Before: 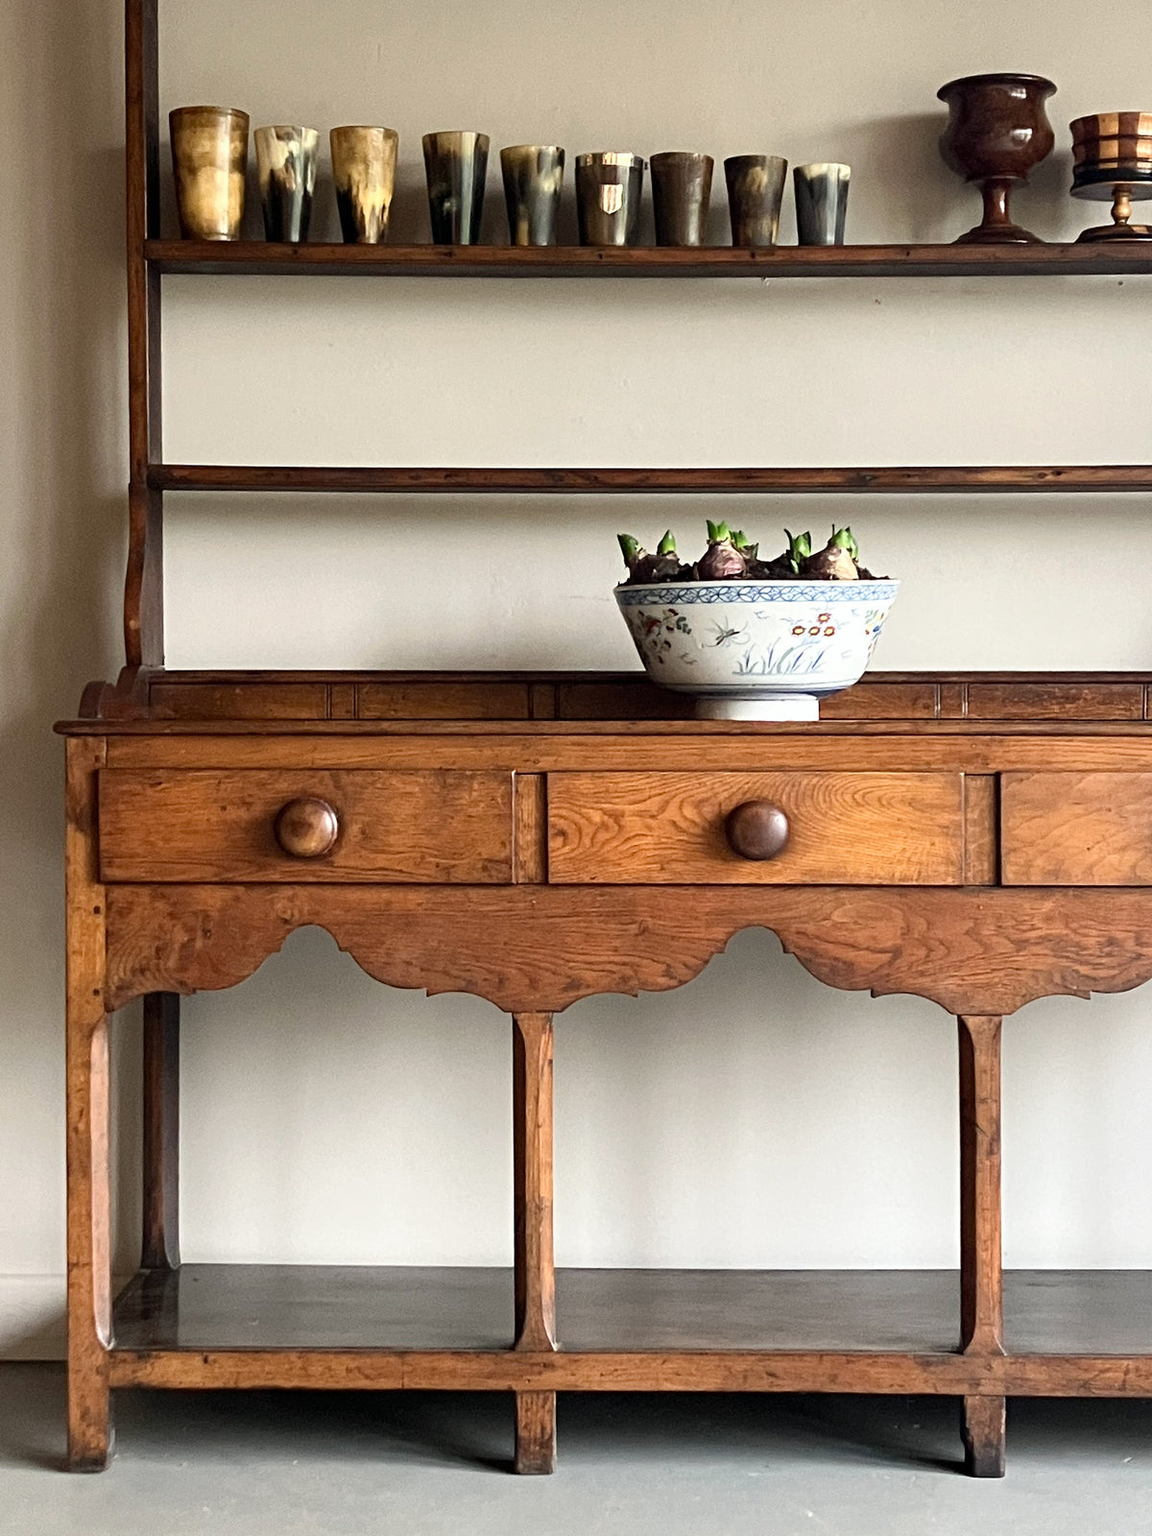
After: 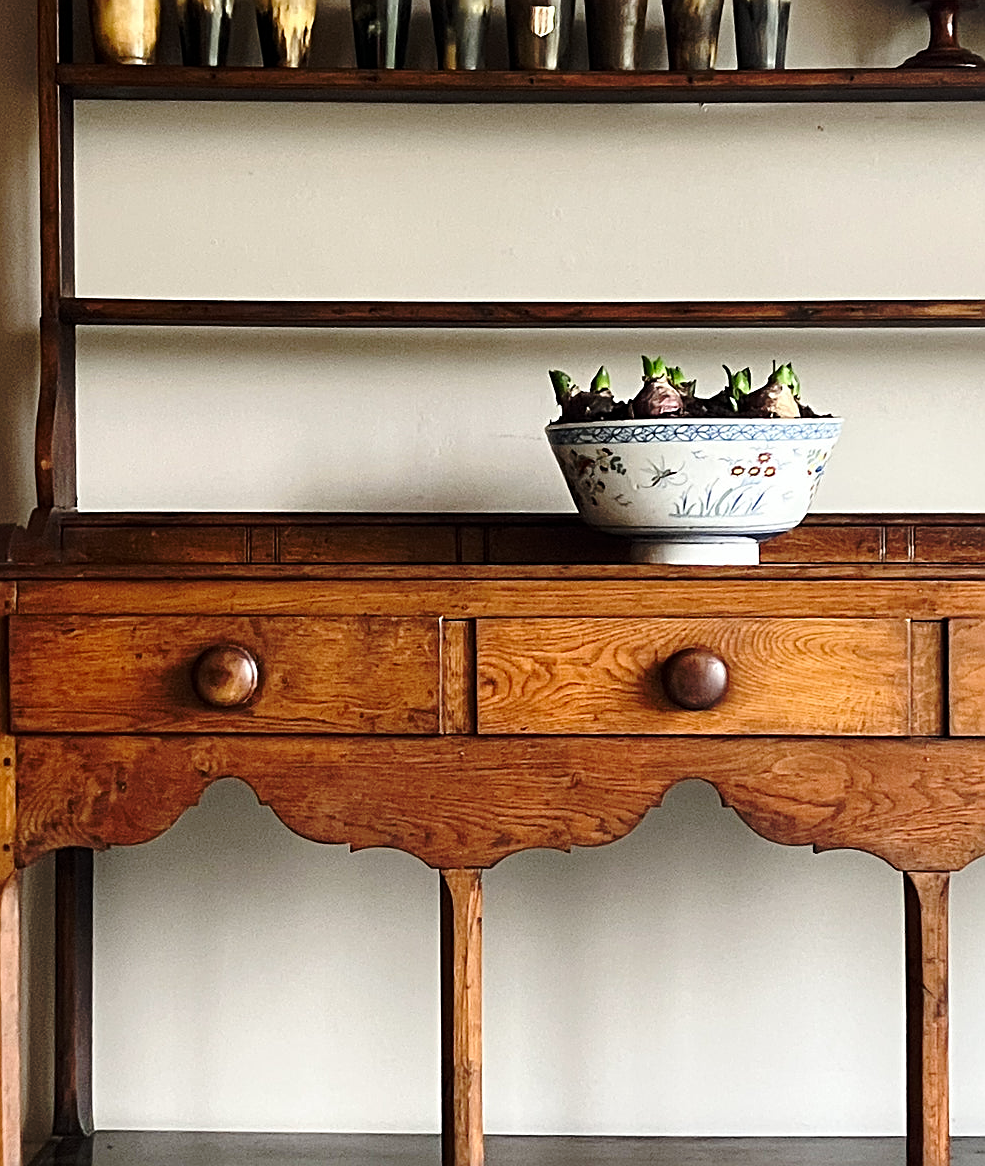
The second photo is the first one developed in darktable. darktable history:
base curve: curves: ch0 [(0, 0) (0.073, 0.04) (0.157, 0.139) (0.492, 0.492) (0.758, 0.758) (1, 1)], preserve colors none
sharpen: on, module defaults
crop: left 7.893%, top 11.64%, right 9.989%, bottom 15.429%
